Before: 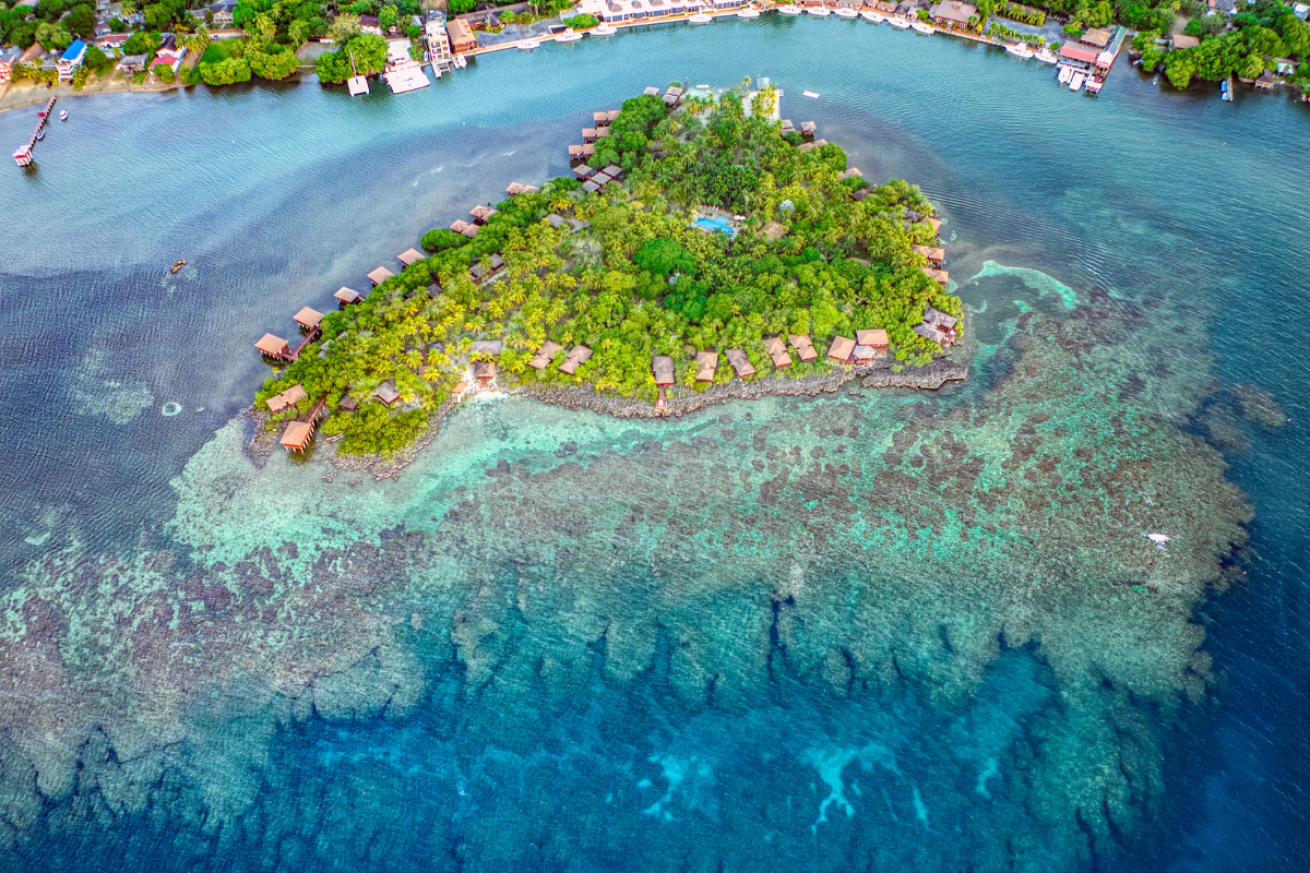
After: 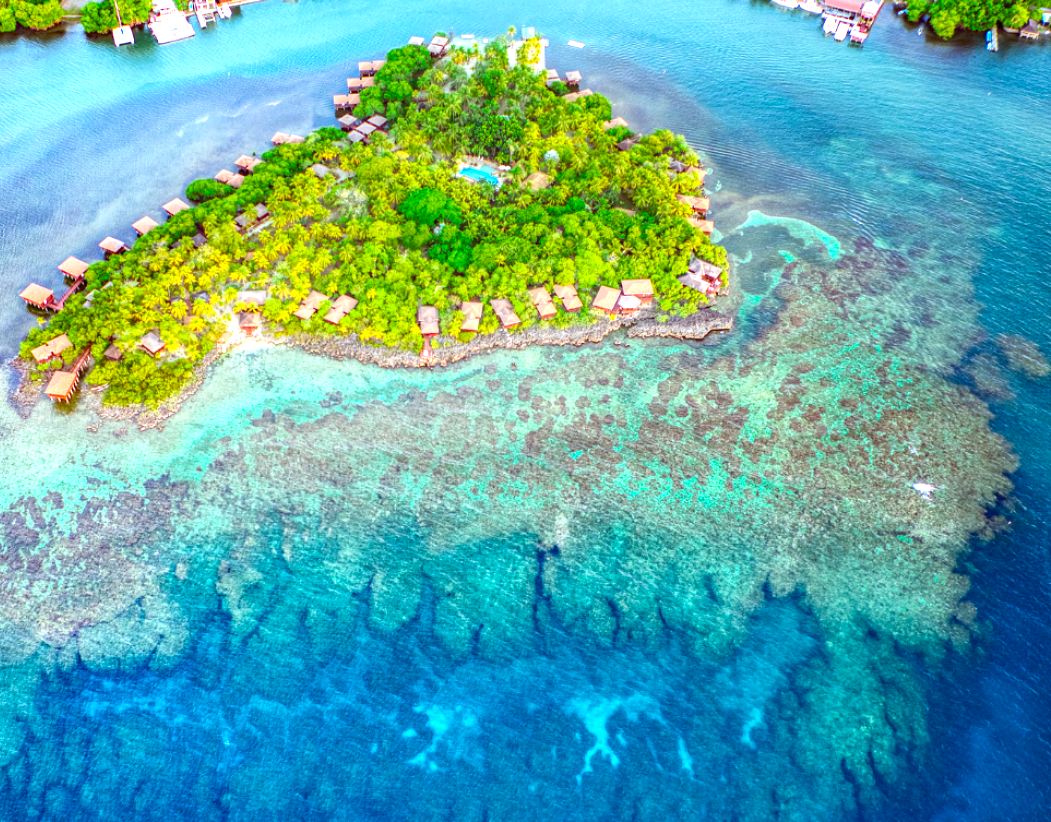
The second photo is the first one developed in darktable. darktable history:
crop and rotate: left 17.977%, top 5.799%, right 1.767%
contrast brightness saturation: contrast 0.087, saturation 0.282
exposure: black level correction 0, exposure 0.679 EV, compensate exposure bias true, compensate highlight preservation false
